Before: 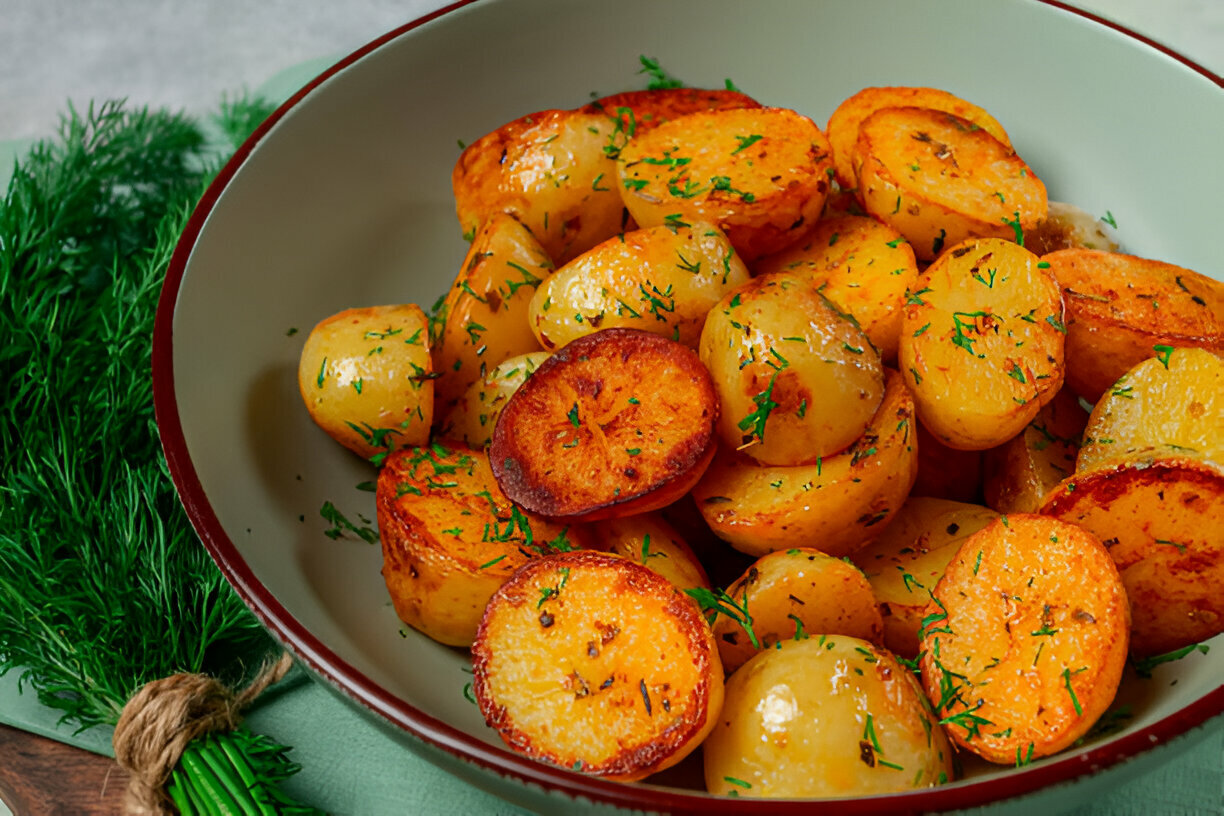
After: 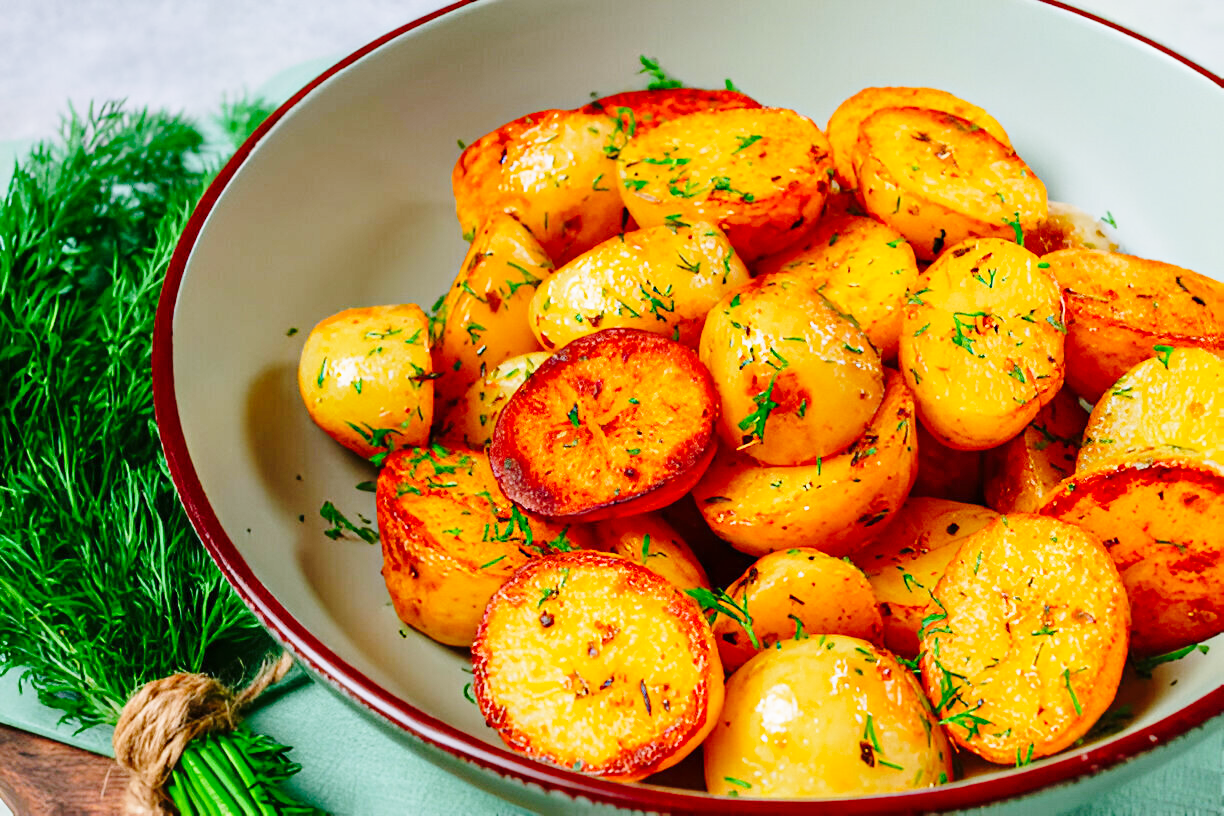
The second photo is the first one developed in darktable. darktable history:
base curve: curves: ch0 [(0, 0) (0.028, 0.03) (0.105, 0.232) (0.387, 0.748) (0.754, 0.968) (1, 1)], fusion 1, exposure shift 0.576, preserve colors none
white balance: red 1.004, blue 1.096
tone equalizer: -8 EV 0.25 EV, -7 EV 0.417 EV, -6 EV 0.417 EV, -5 EV 0.25 EV, -3 EV -0.25 EV, -2 EV -0.417 EV, -1 EV -0.417 EV, +0 EV -0.25 EV, edges refinement/feathering 500, mask exposure compensation -1.57 EV, preserve details guided filter
